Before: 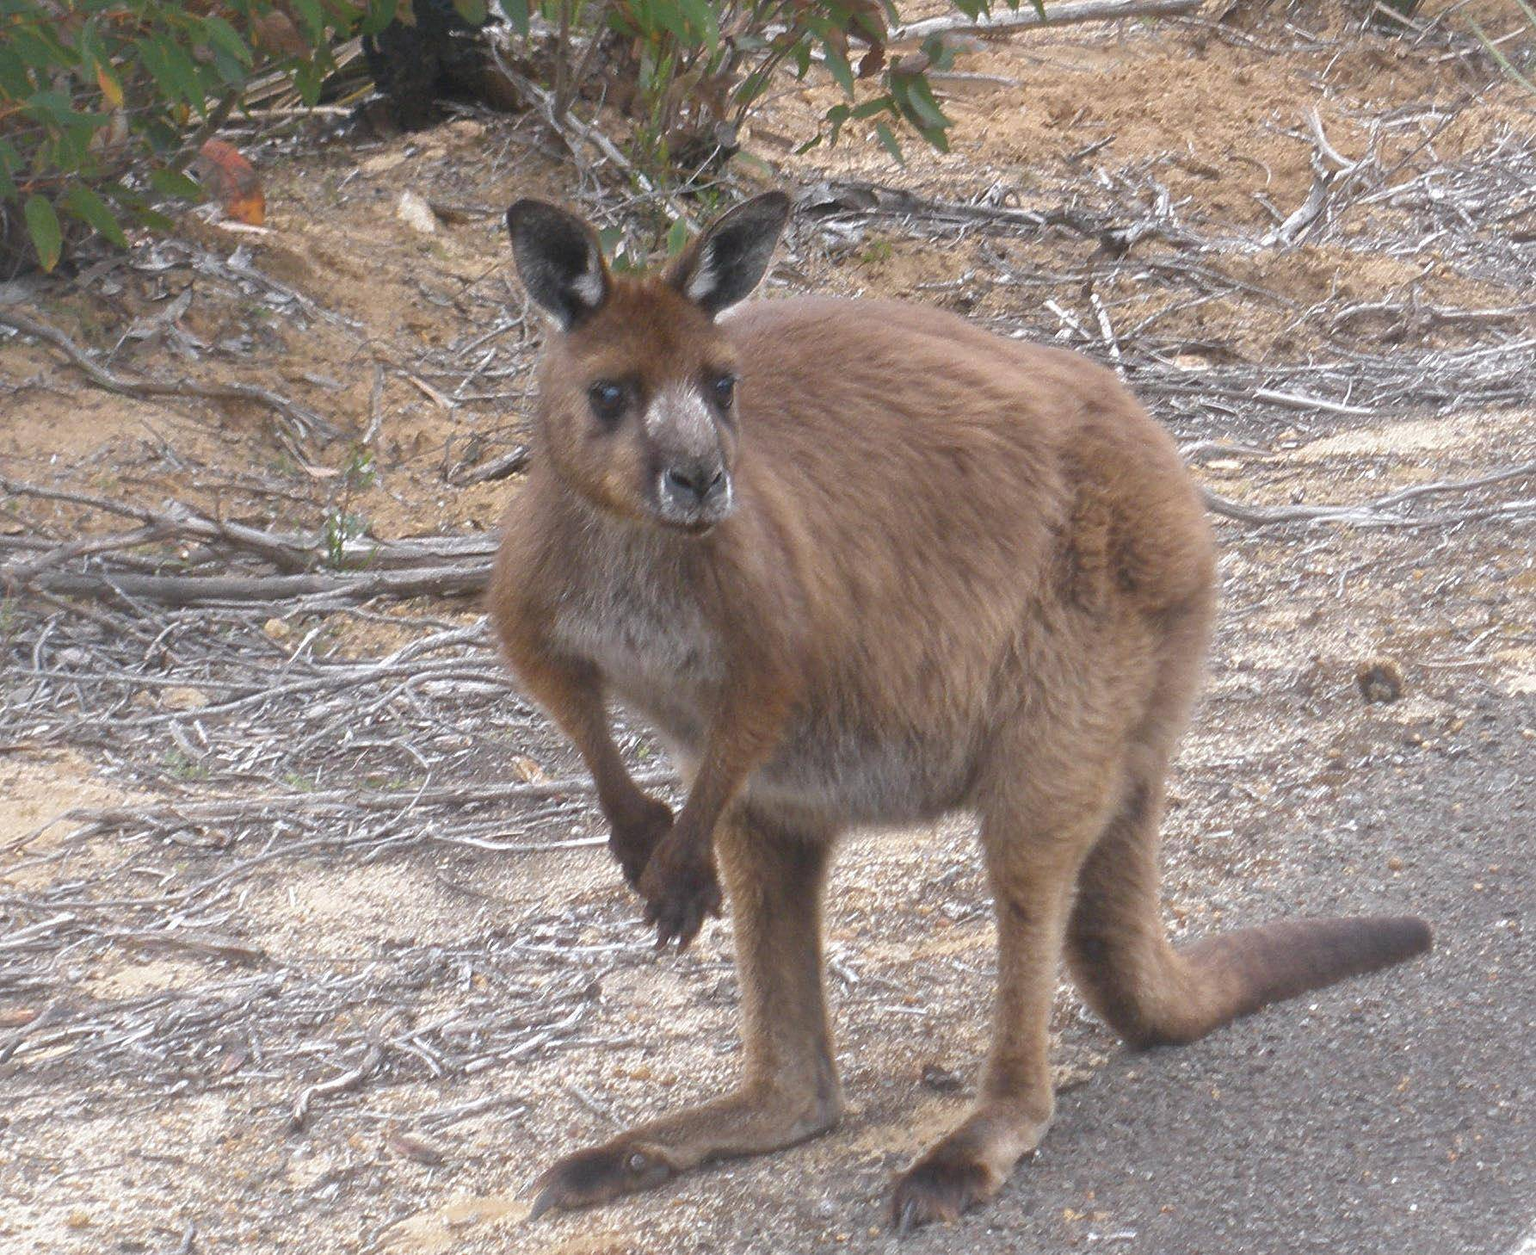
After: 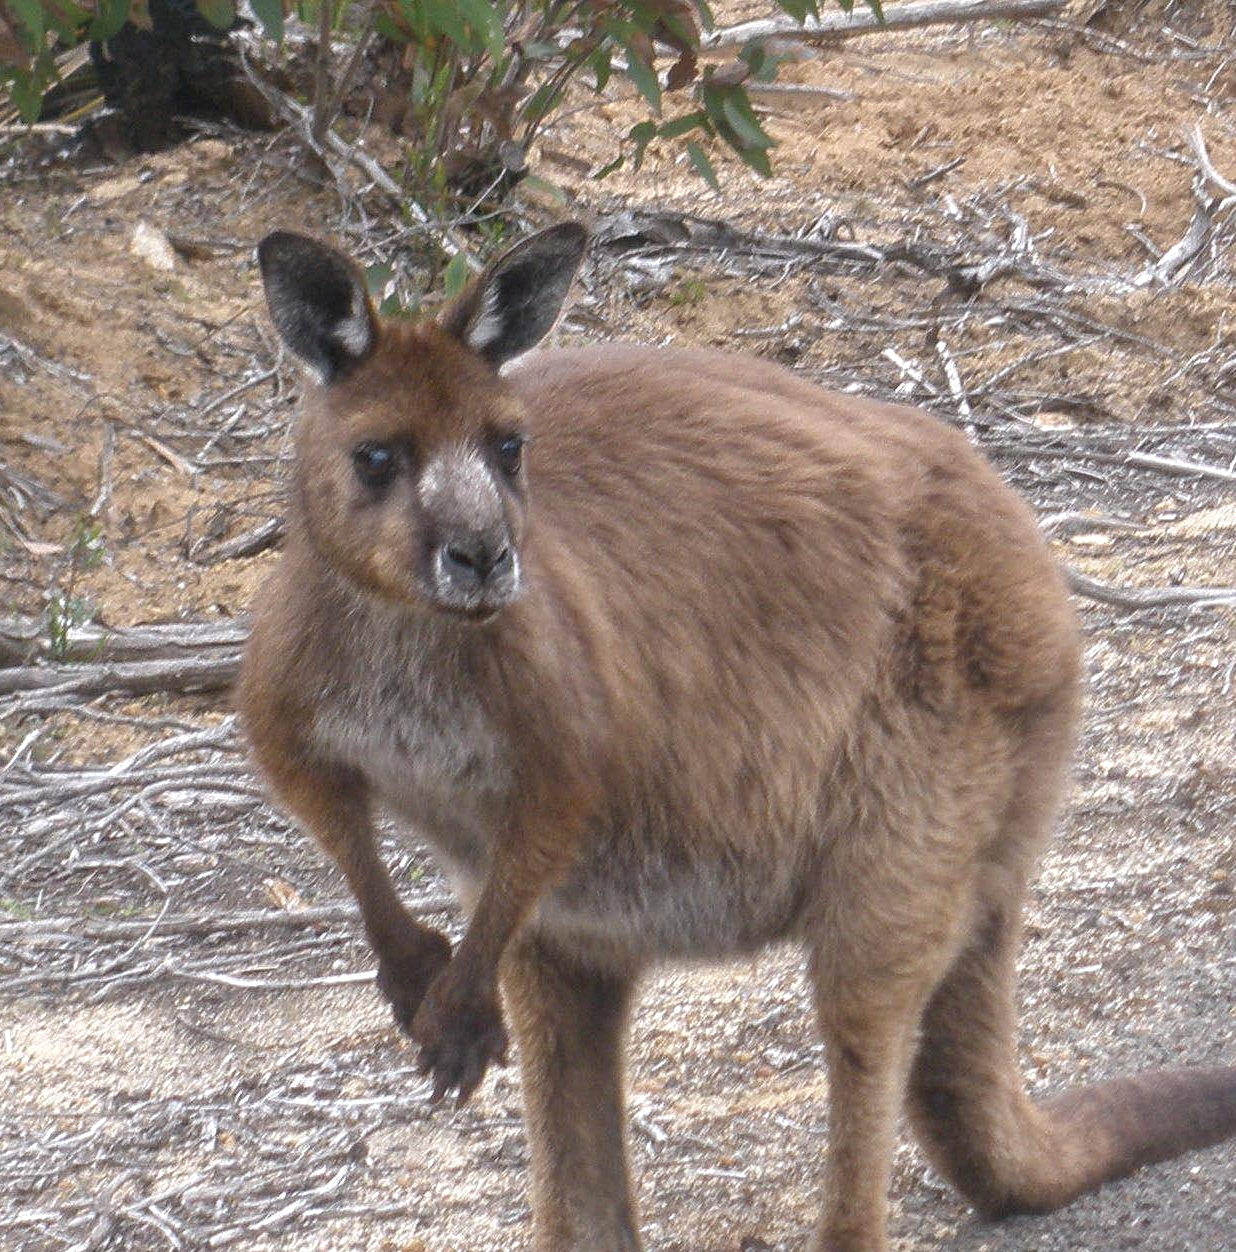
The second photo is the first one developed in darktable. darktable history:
crop: left 18.562%, right 12.154%, bottom 14.119%
local contrast: on, module defaults
